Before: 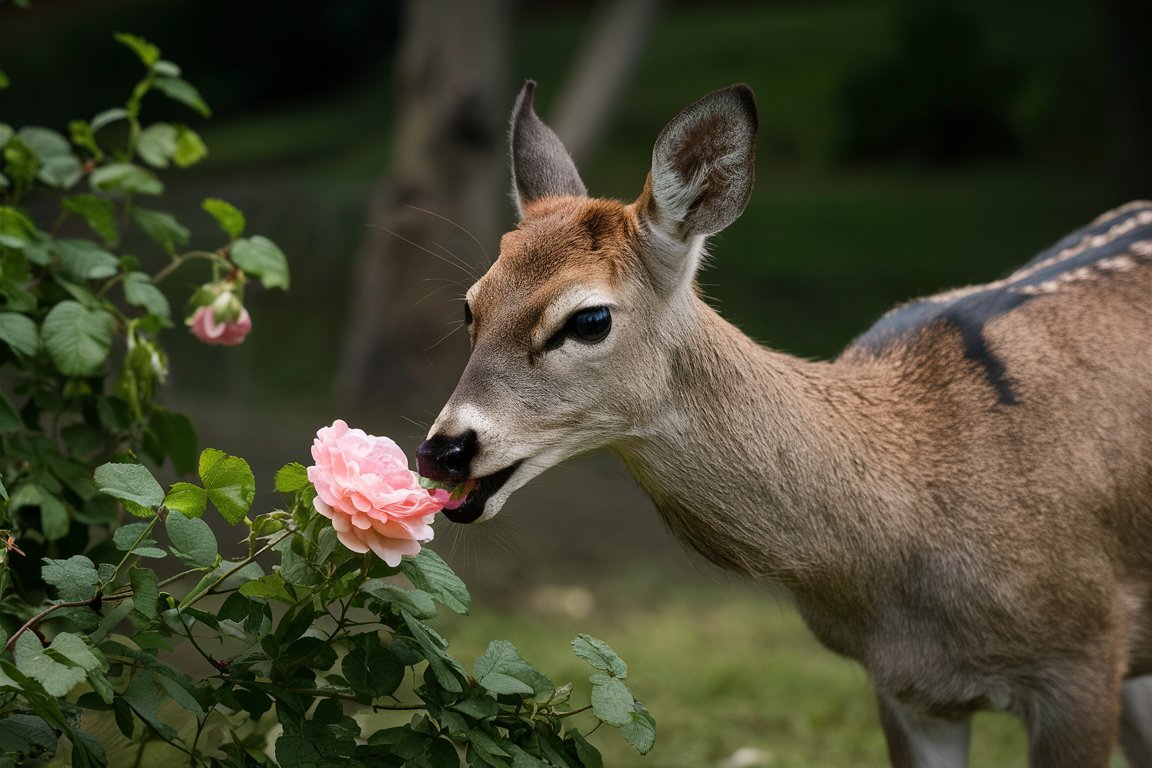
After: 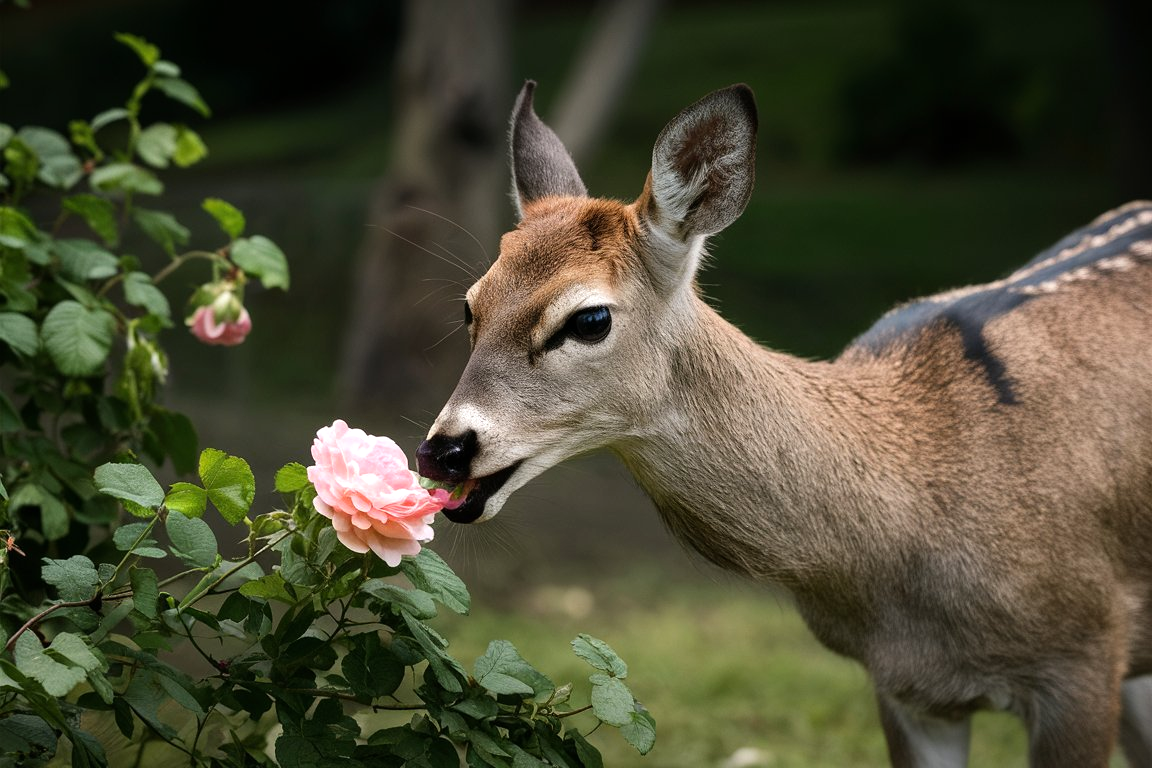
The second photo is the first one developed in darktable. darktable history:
tone equalizer: -8 EV -0.417 EV, -7 EV -0.39 EV, -6 EV -0.298 EV, -5 EV -0.185 EV, -3 EV 0.24 EV, -2 EV 0.348 EV, -1 EV 0.38 EV, +0 EV 0.403 EV
